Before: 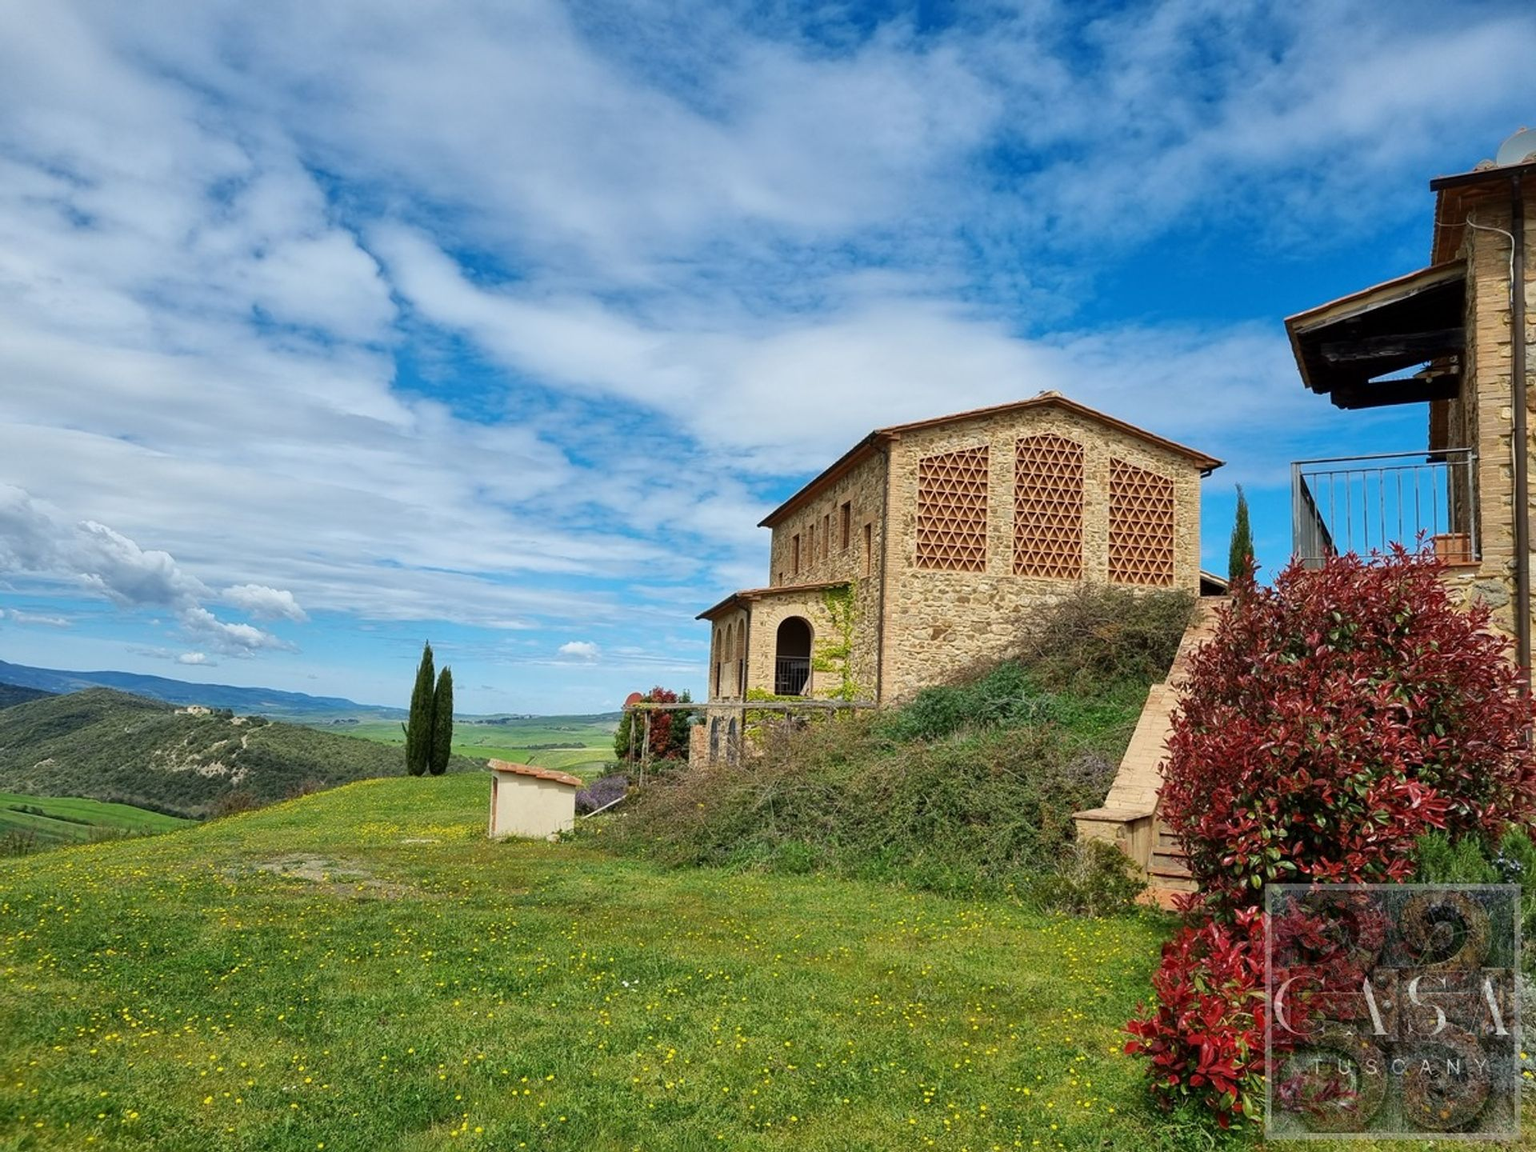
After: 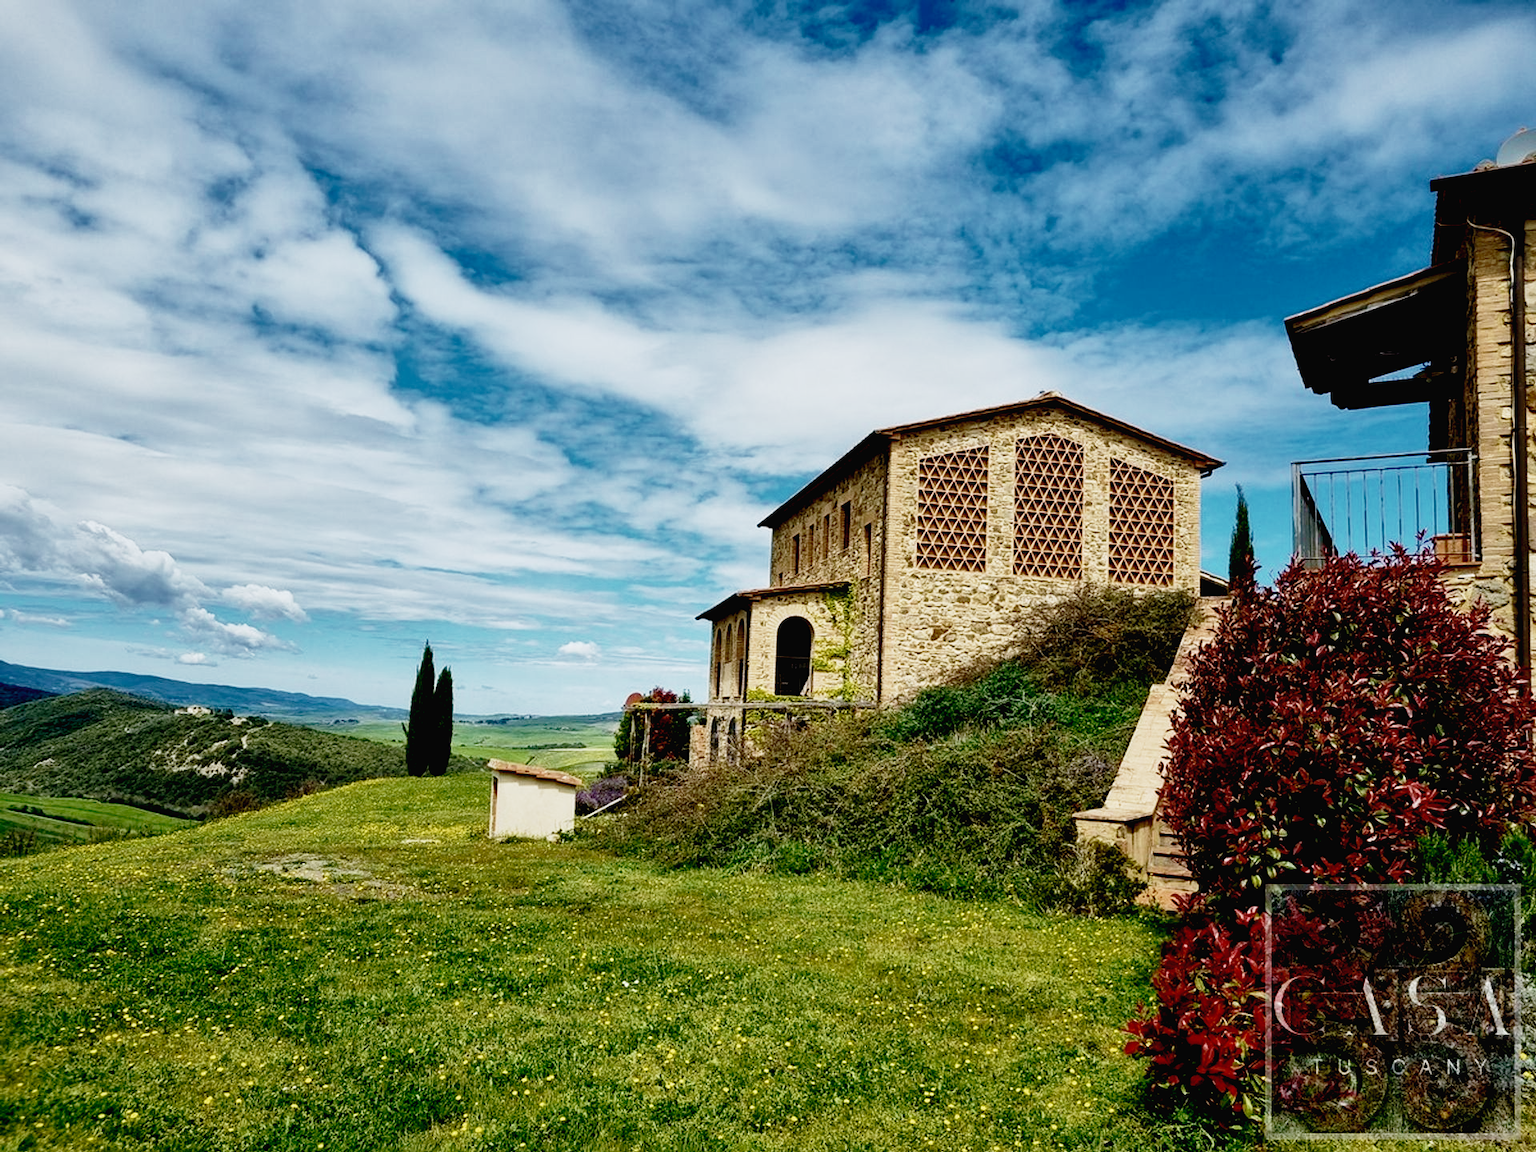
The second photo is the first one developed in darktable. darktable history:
contrast brightness saturation: contrast -0.042, saturation -0.395
tone curve: curves: ch0 [(0, 0) (0.536, 0.402) (1, 1)], color space Lab, independent channels, preserve colors none
exposure: black level correction 0.047, exposure 0.013 EV, compensate highlight preservation false
velvia: strength 36.31%
base curve: curves: ch0 [(0, 0) (0.028, 0.03) (0.121, 0.232) (0.46, 0.748) (0.859, 0.968) (1, 1)], exposure shift 0.582, preserve colors none
shadows and highlights: shadows 8.42, white point adjustment 1, highlights -39.36
